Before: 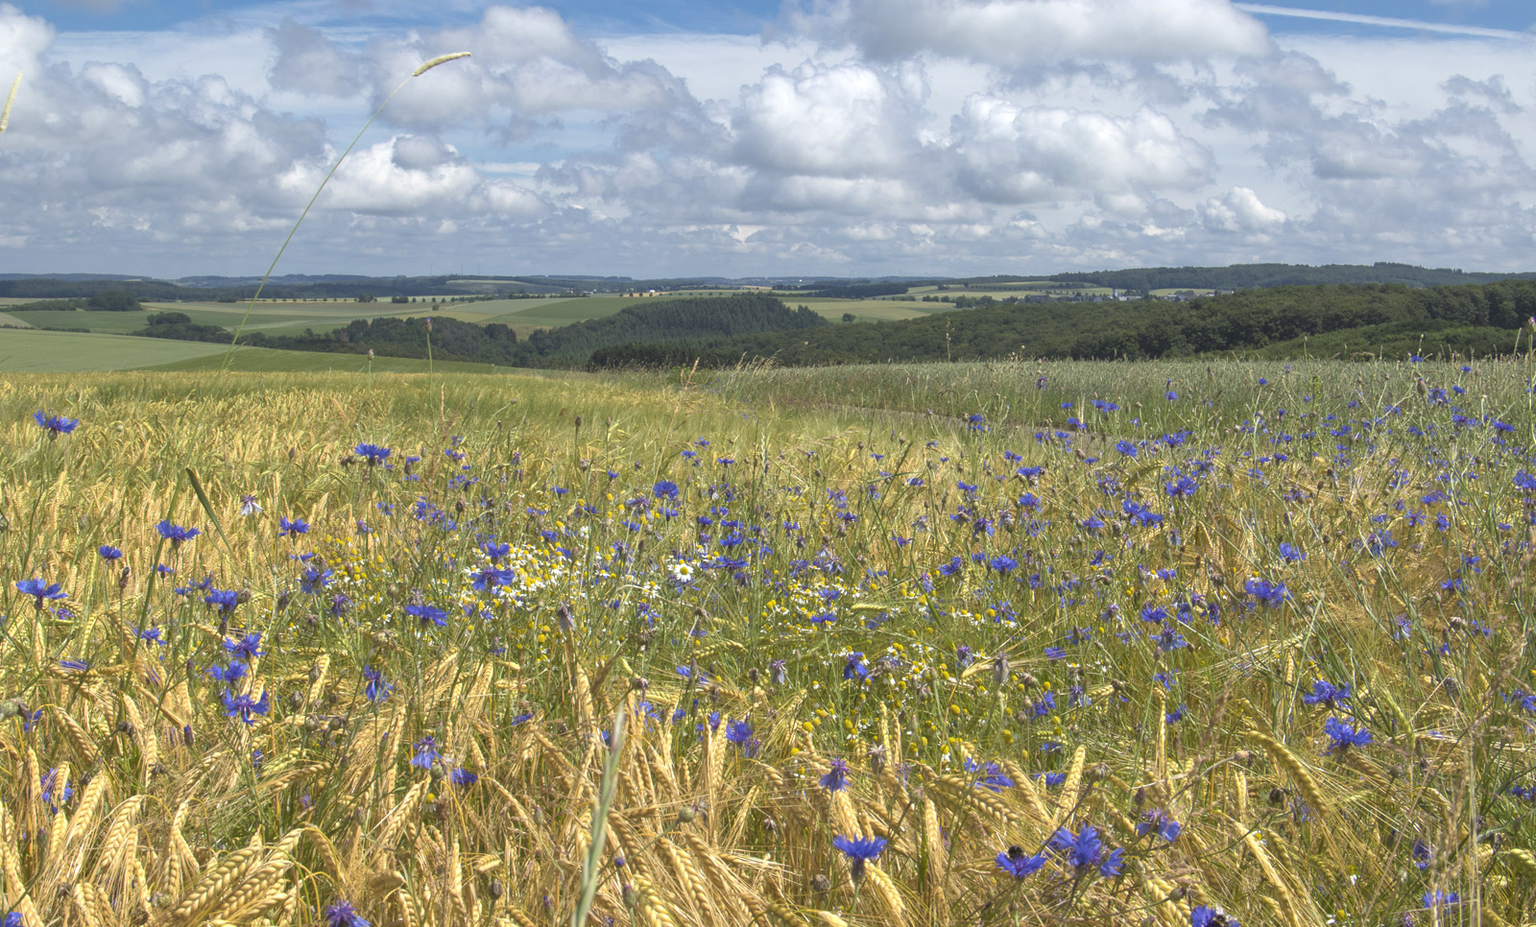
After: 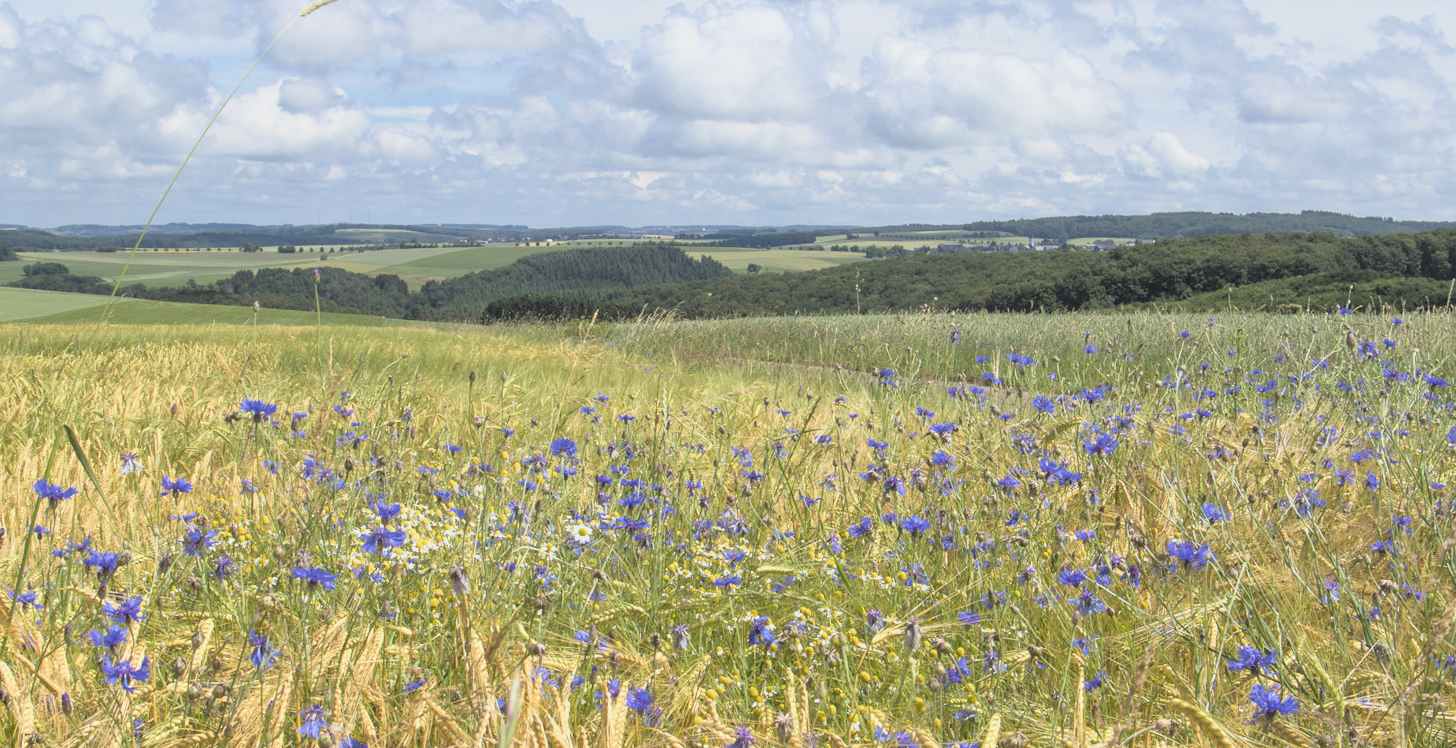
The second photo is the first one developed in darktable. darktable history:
crop: left 8.155%, top 6.611%, bottom 15.385%
filmic rgb: black relative exposure -7.75 EV, white relative exposure 4.4 EV, threshold 3 EV, hardness 3.76, latitude 50%, contrast 1.1, color science v5 (2021), contrast in shadows safe, contrast in highlights safe, enable highlight reconstruction true
exposure: exposure 0.6 EV, compensate highlight preservation false
